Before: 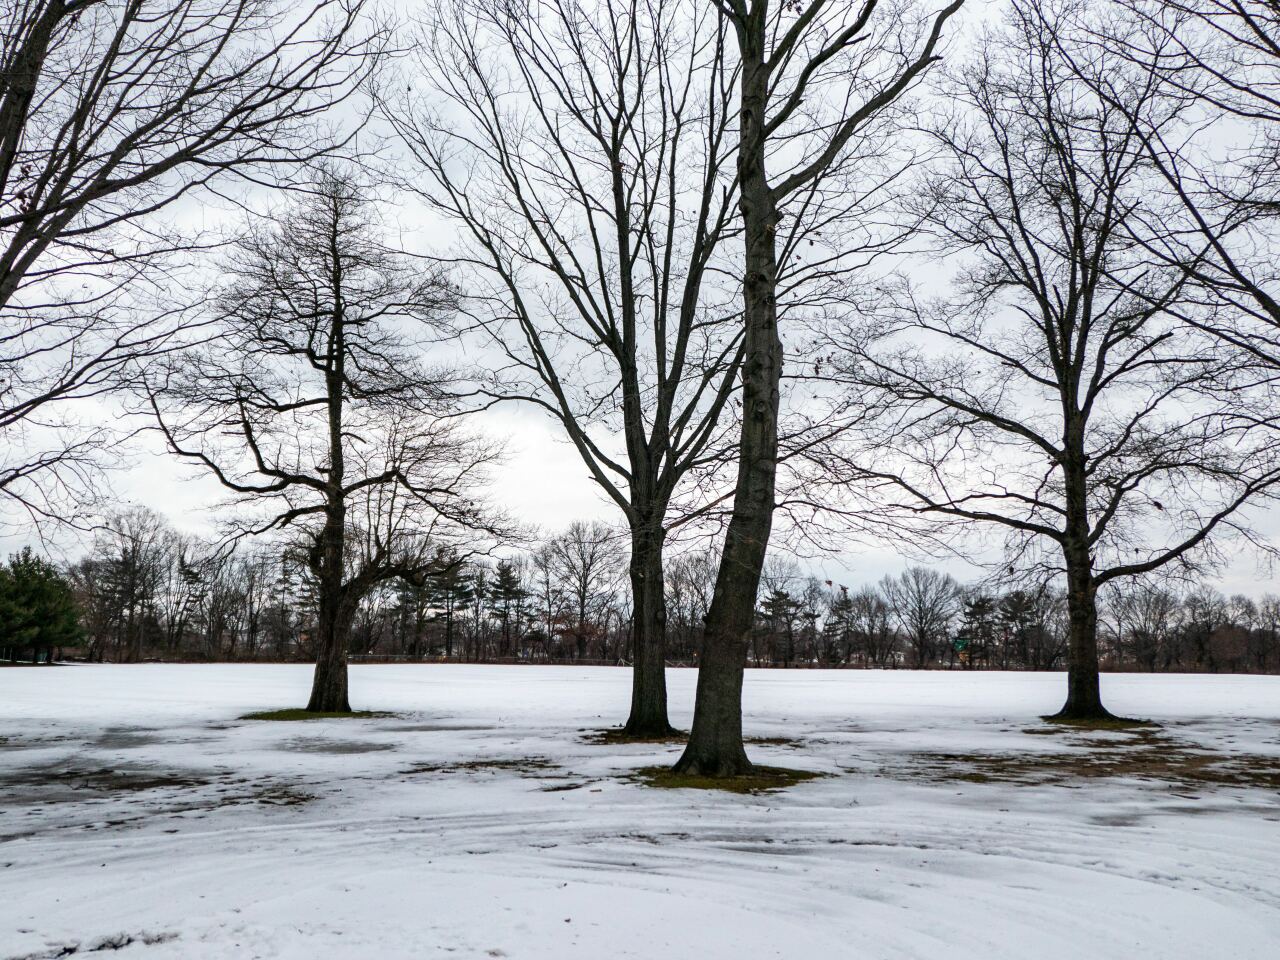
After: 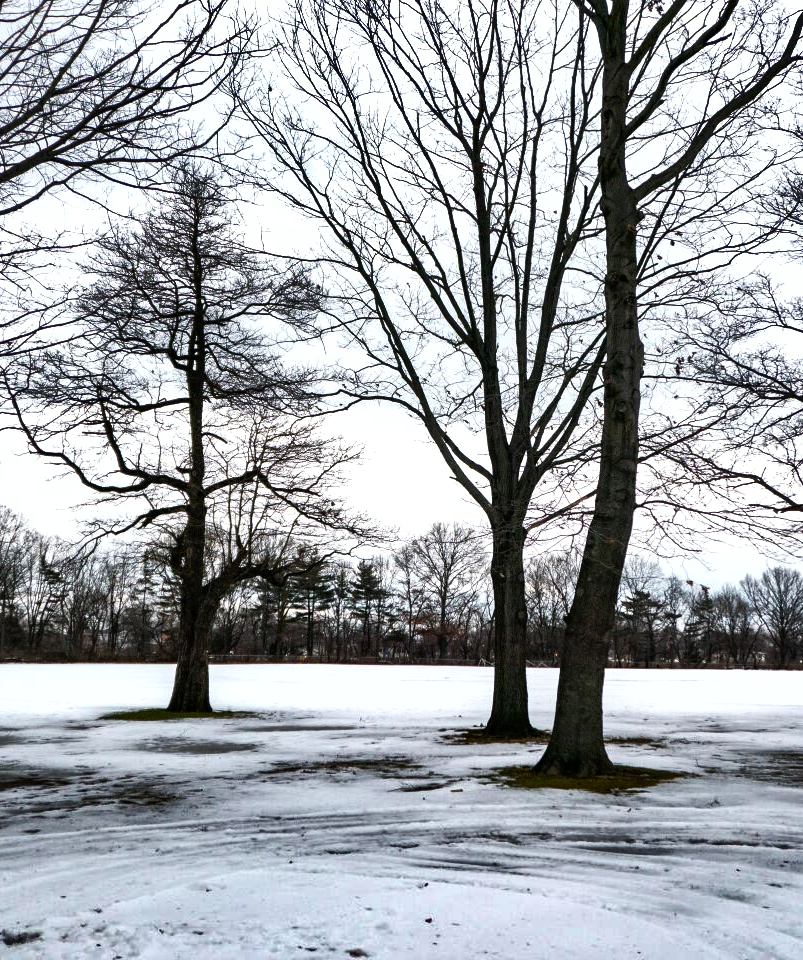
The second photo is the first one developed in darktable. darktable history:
crop: left 10.88%, right 26.366%
shadows and highlights: shadows 24.57, highlights -76.62, soften with gaussian
tone equalizer: -8 EV -0.446 EV, -7 EV -0.428 EV, -6 EV -0.36 EV, -5 EV -0.189 EV, -3 EV 0.204 EV, -2 EV 0.336 EV, -1 EV 0.374 EV, +0 EV 0.446 EV, mask exposure compensation -0.504 EV
